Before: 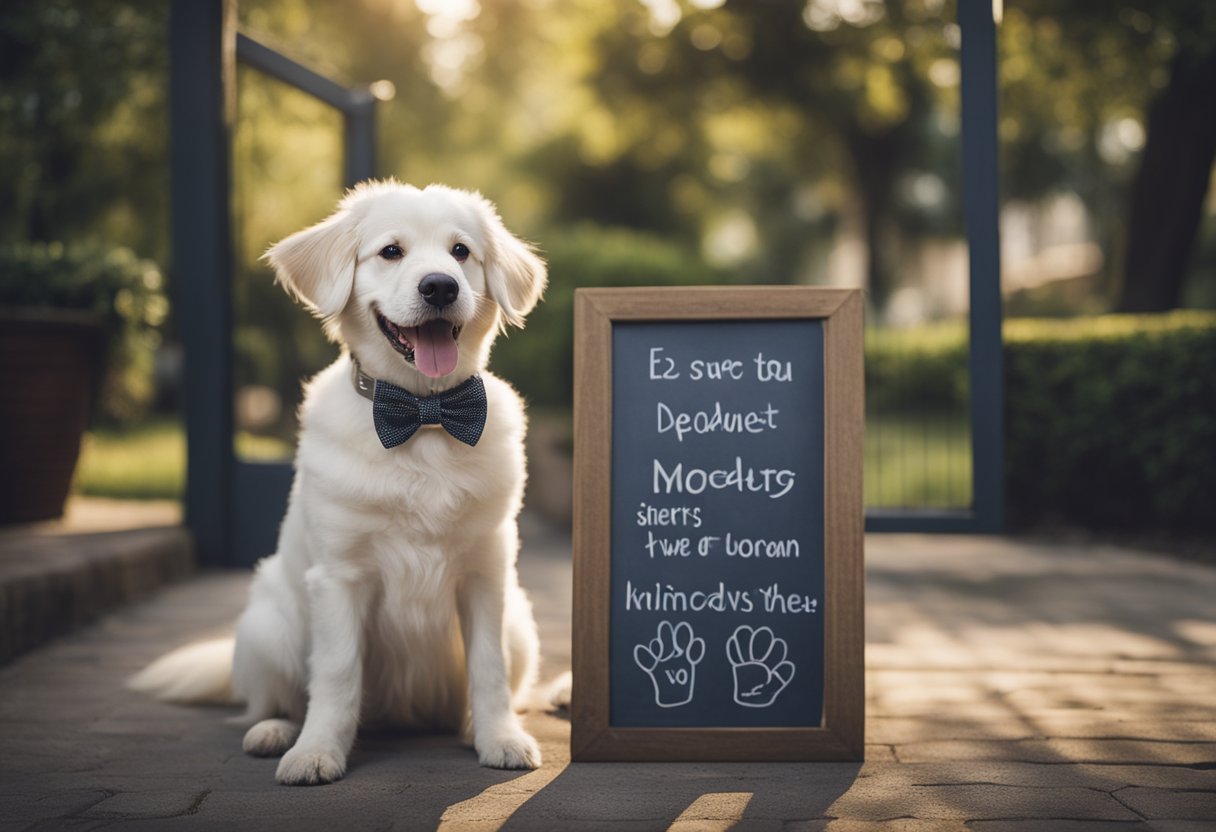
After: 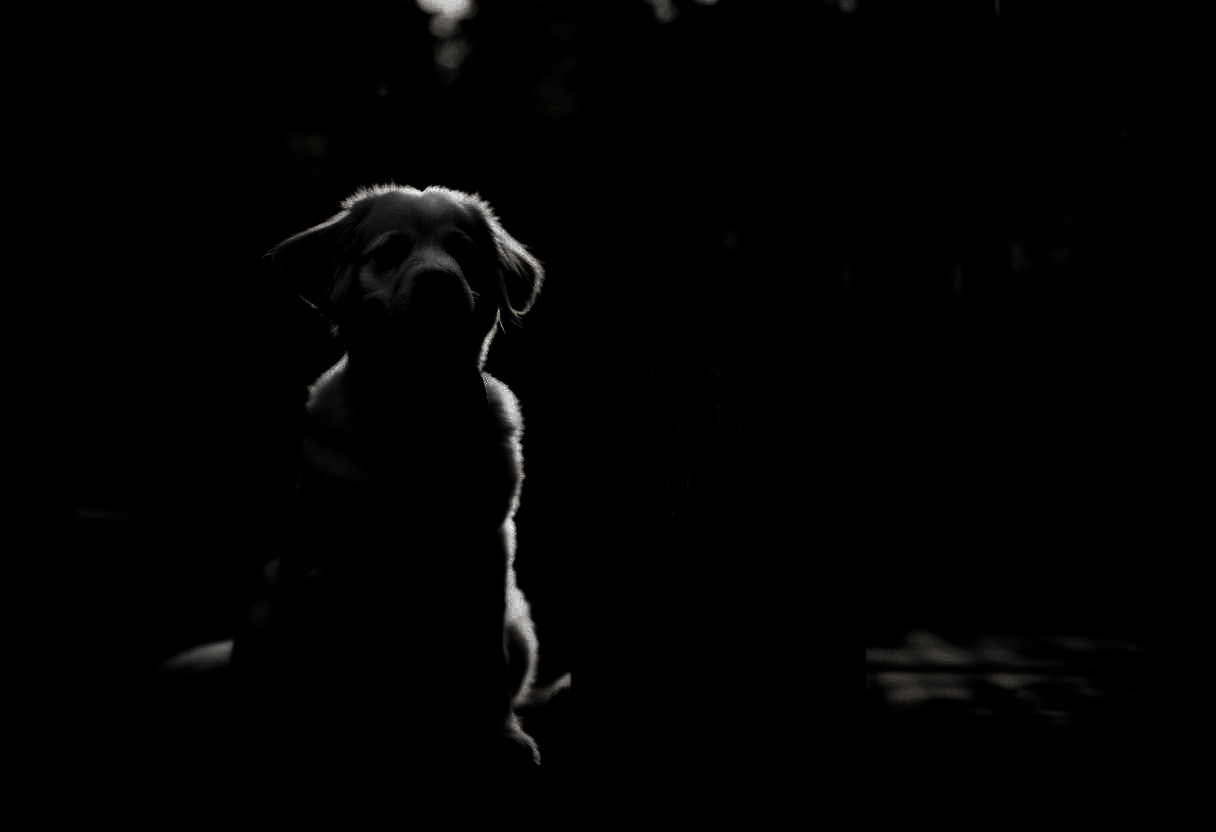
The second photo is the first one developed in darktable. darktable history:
vignetting: fall-off start 92.6%, brightness -0.52, saturation -0.51, center (-0.012, 0)
levels: levels [0.721, 0.937, 0.997]
white balance: red 0.988, blue 1.017
